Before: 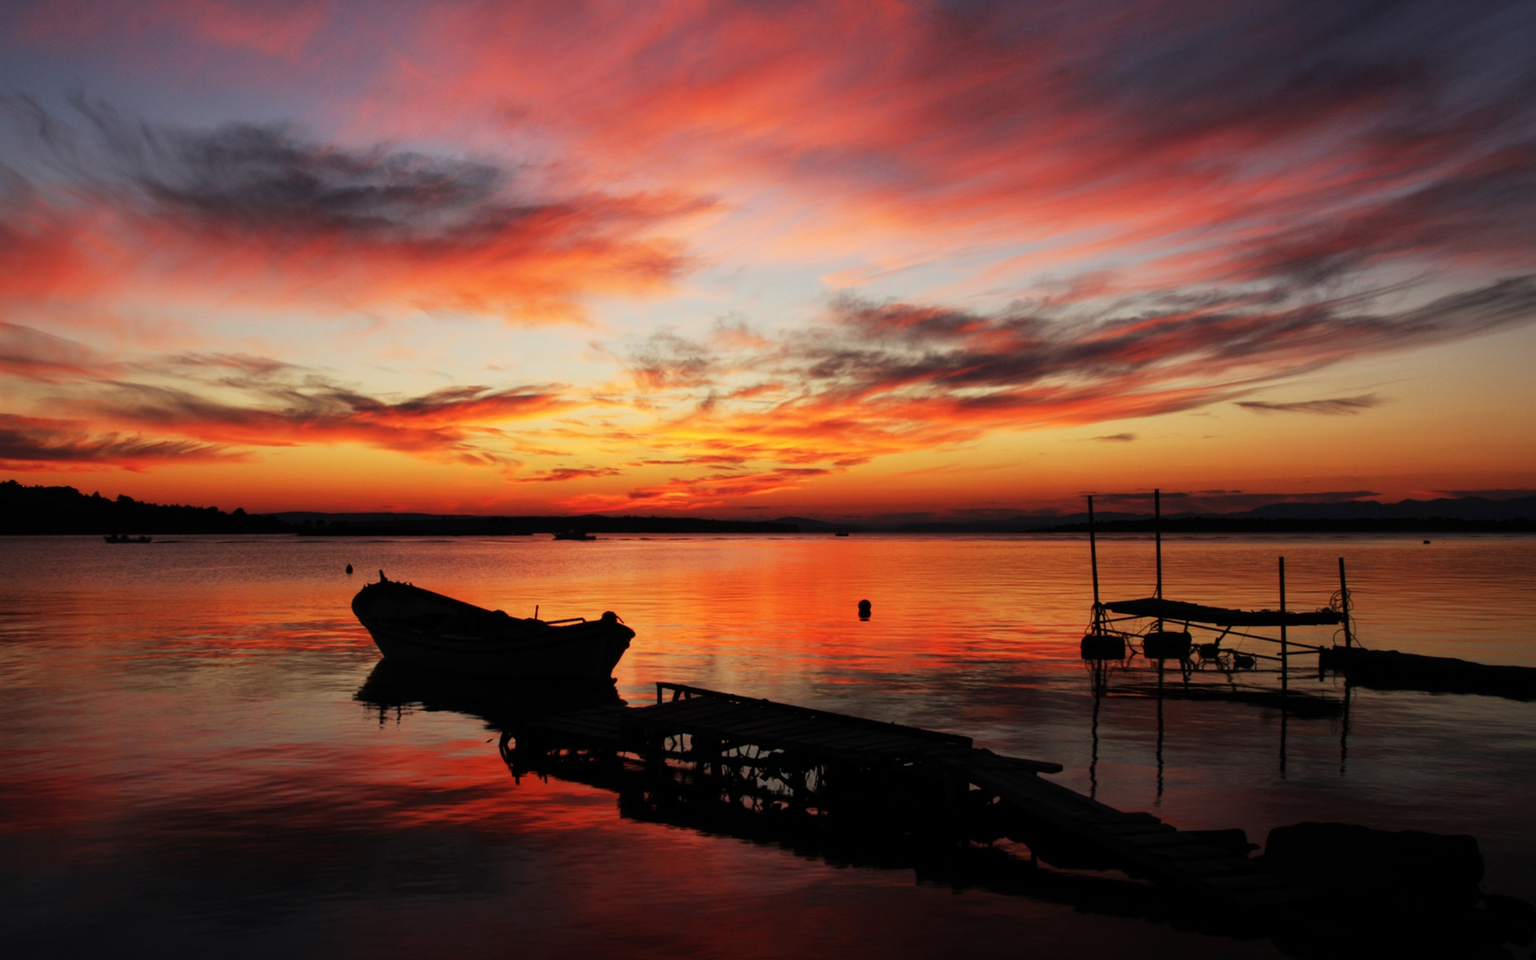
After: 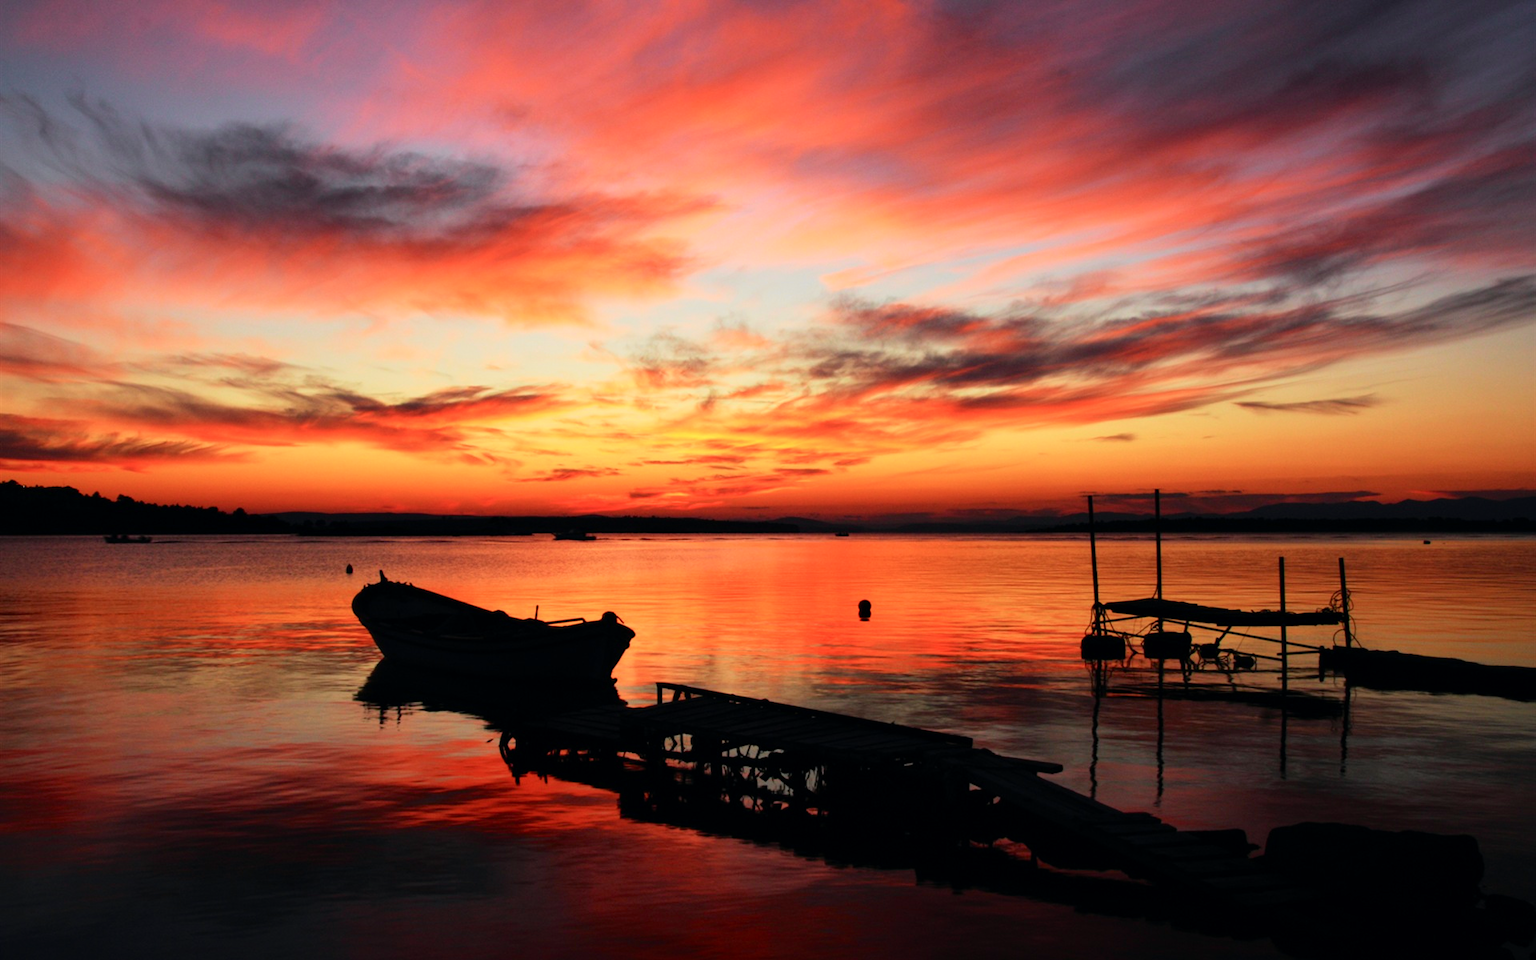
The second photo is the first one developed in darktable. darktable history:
exposure: exposure 0.014 EV, compensate exposure bias true, compensate highlight preservation false
tone curve: curves: ch0 [(0, 0) (0.051, 0.047) (0.102, 0.099) (0.228, 0.262) (0.446, 0.527) (0.695, 0.778) (0.908, 0.946) (1, 1)]; ch1 [(0, 0) (0.339, 0.298) (0.402, 0.363) (0.453, 0.413) (0.485, 0.469) (0.494, 0.493) (0.504, 0.501) (0.525, 0.533) (0.563, 0.591) (0.597, 0.631) (1, 1)]; ch2 [(0, 0) (0.48, 0.48) (0.504, 0.5) (0.539, 0.554) (0.59, 0.628) (0.642, 0.682) (0.824, 0.815) (1, 1)], color space Lab, independent channels, preserve colors none
contrast equalizer: octaves 7, y [[0.5, 0.5, 0.478, 0.5, 0.5, 0.5], [0.5 ×6], [0.5 ×6], [0 ×6], [0 ×6]], mix -0.288
